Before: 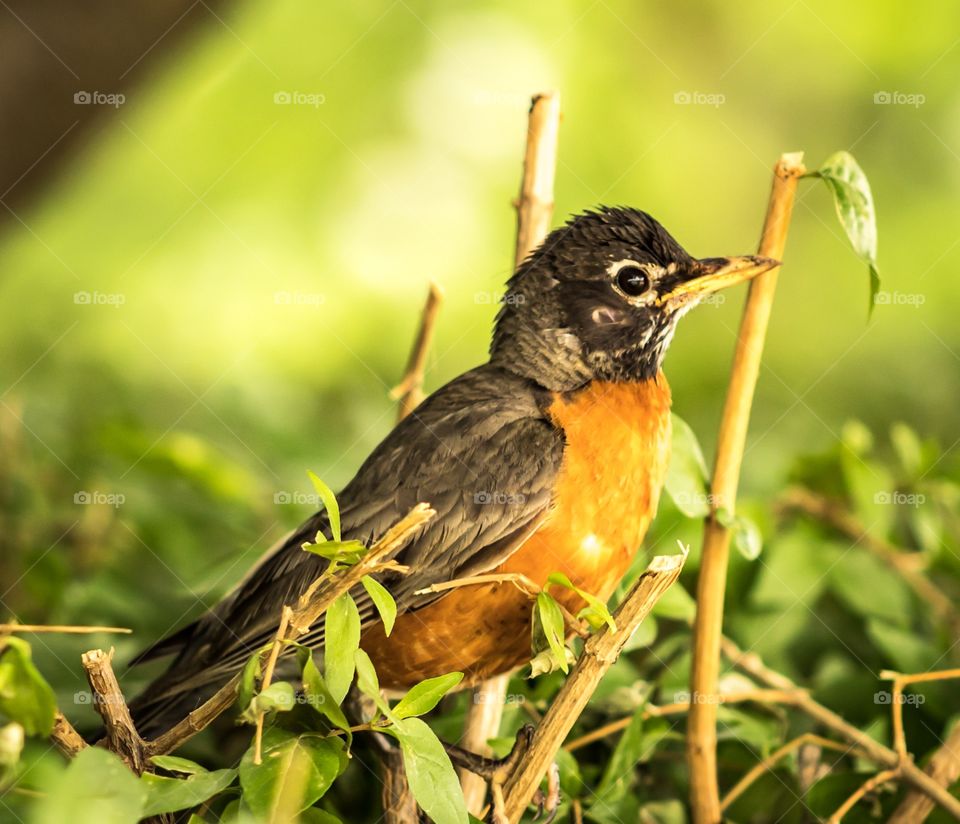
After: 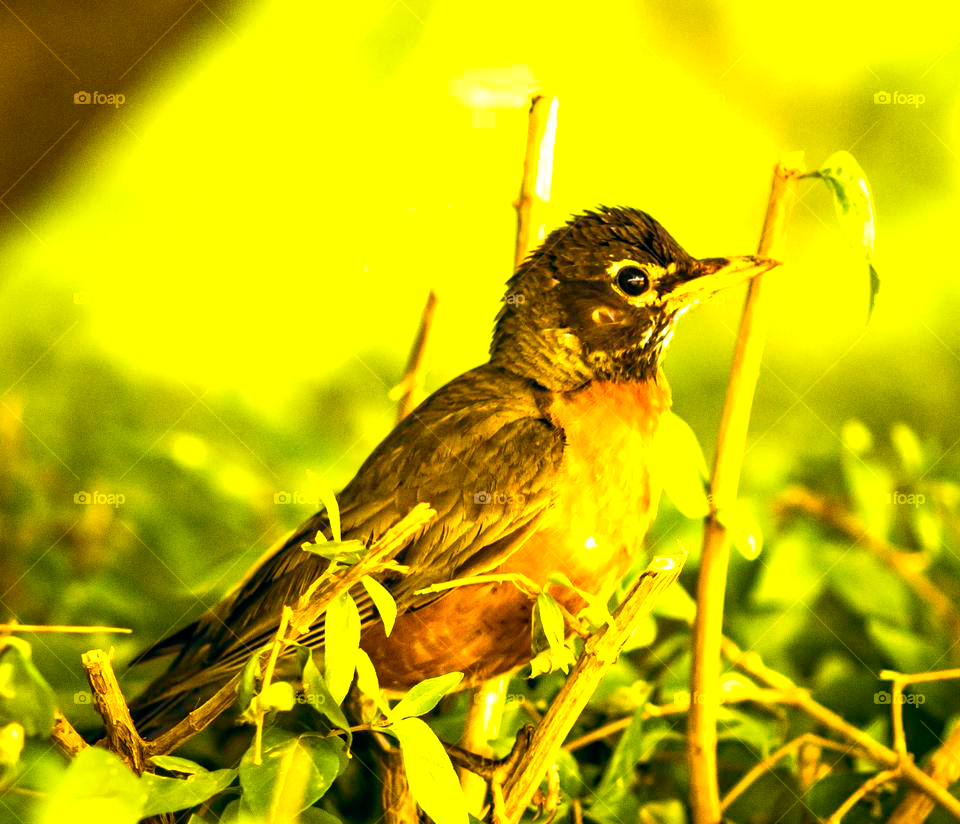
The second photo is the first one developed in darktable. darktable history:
color balance: lift [0.998, 0.998, 1.001, 1.002], gamma [0.995, 1.025, 0.992, 0.975], gain [0.995, 1.02, 0.997, 0.98]
color balance rgb: linear chroma grading › global chroma 42%, perceptual saturation grading › global saturation 42%, perceptual brilliance grading › global brilliance 25%, global vibrance 33%
grain: on, module defaults
